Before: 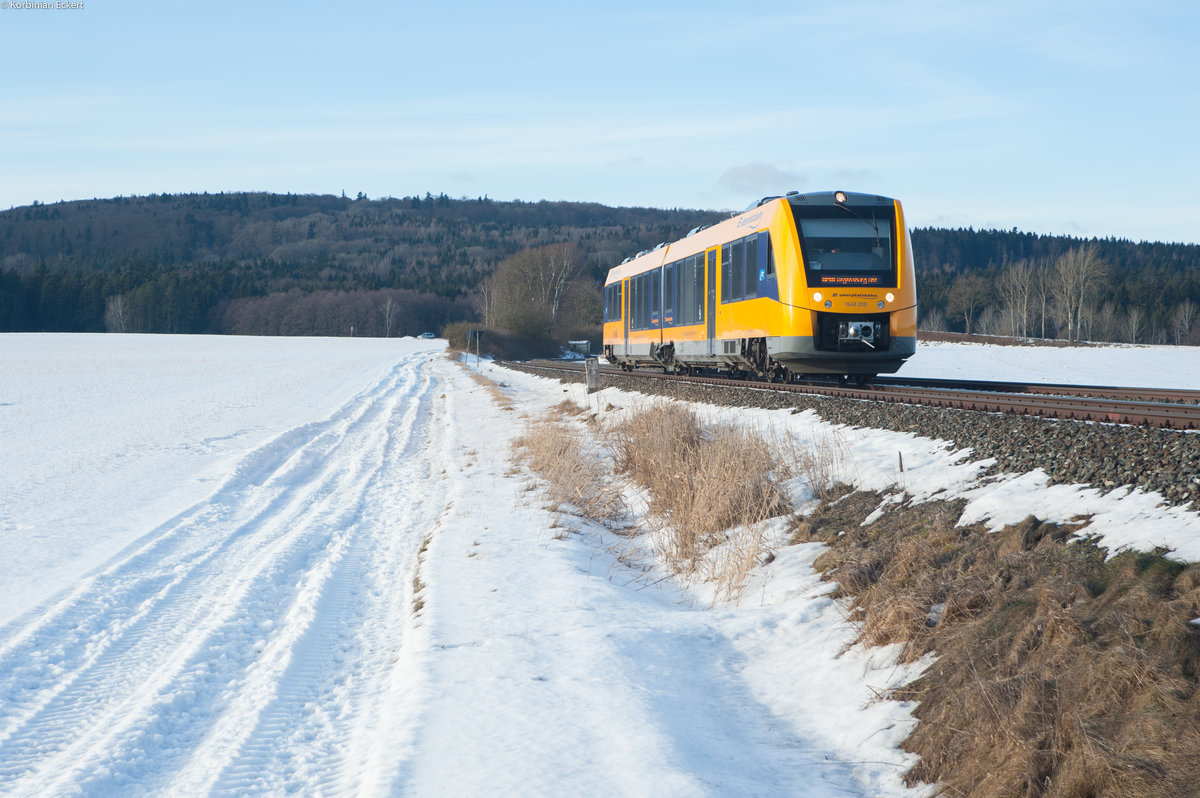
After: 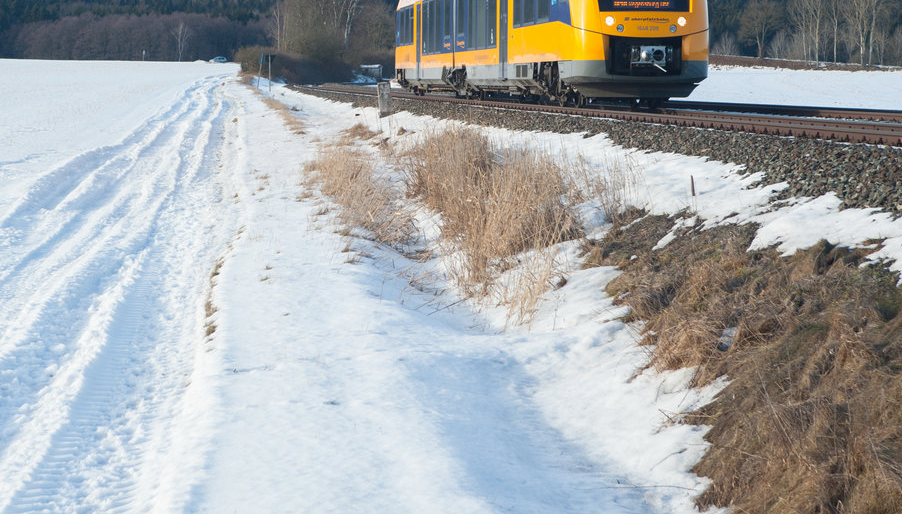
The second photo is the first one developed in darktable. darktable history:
crop and rotate: left 17.385%, top 34.704%, right 7.445%, bottom 0.798%
